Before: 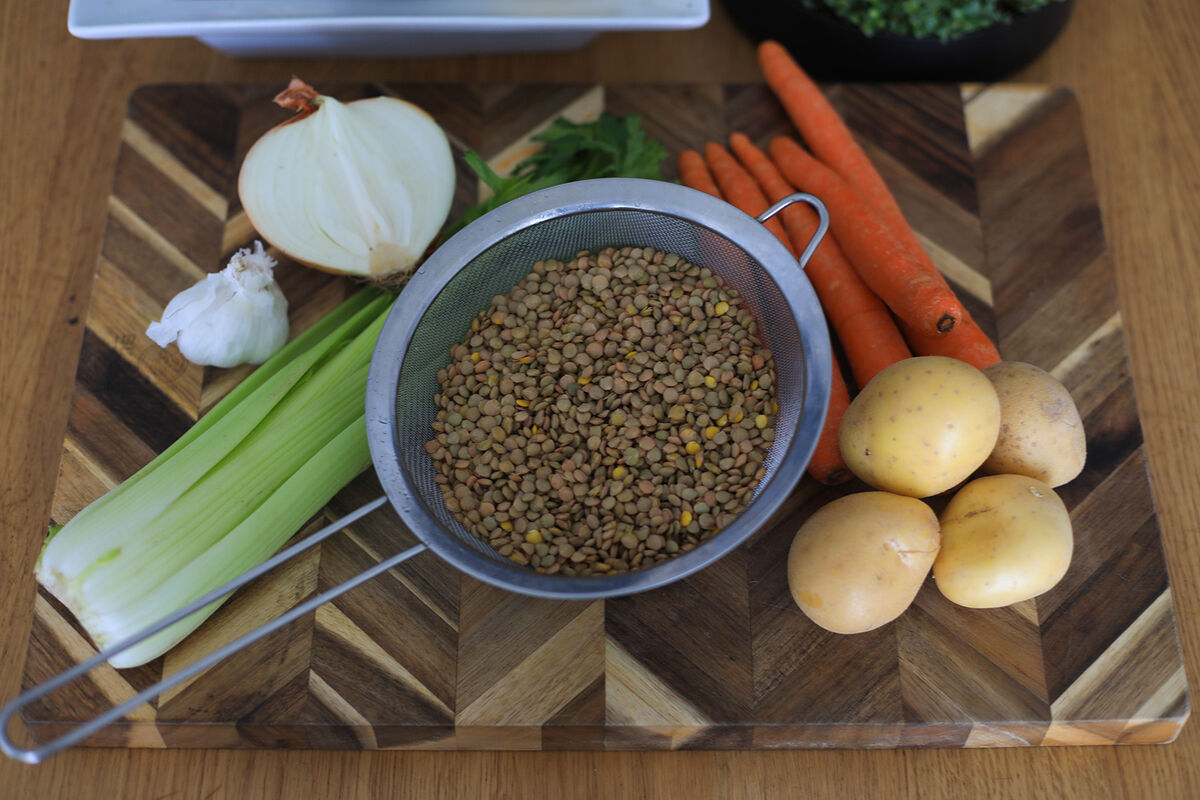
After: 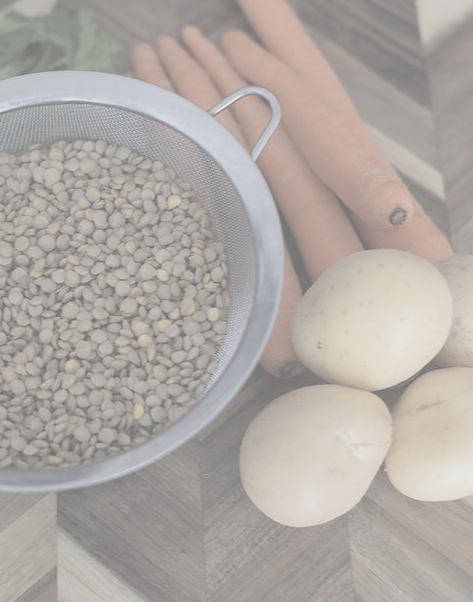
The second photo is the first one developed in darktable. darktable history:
crop: left 45.721%, top 13.393%, right 14.118%, bottom 10.01%
contrast brightness saturation: contrast -0.32, brightness 0.75, saturation -0.78
